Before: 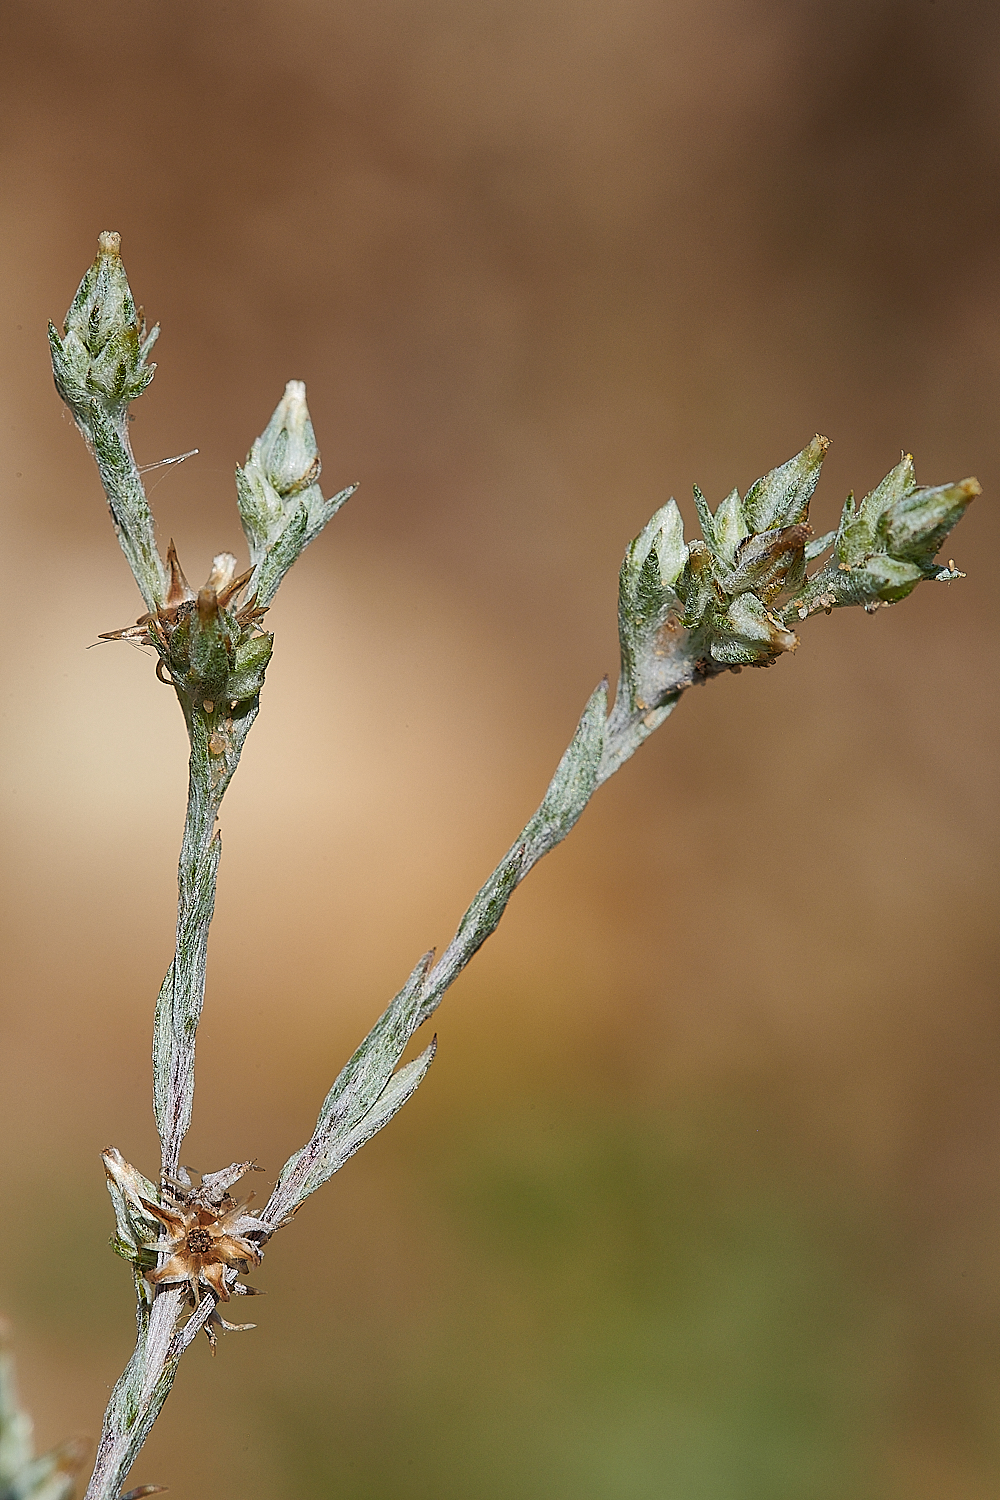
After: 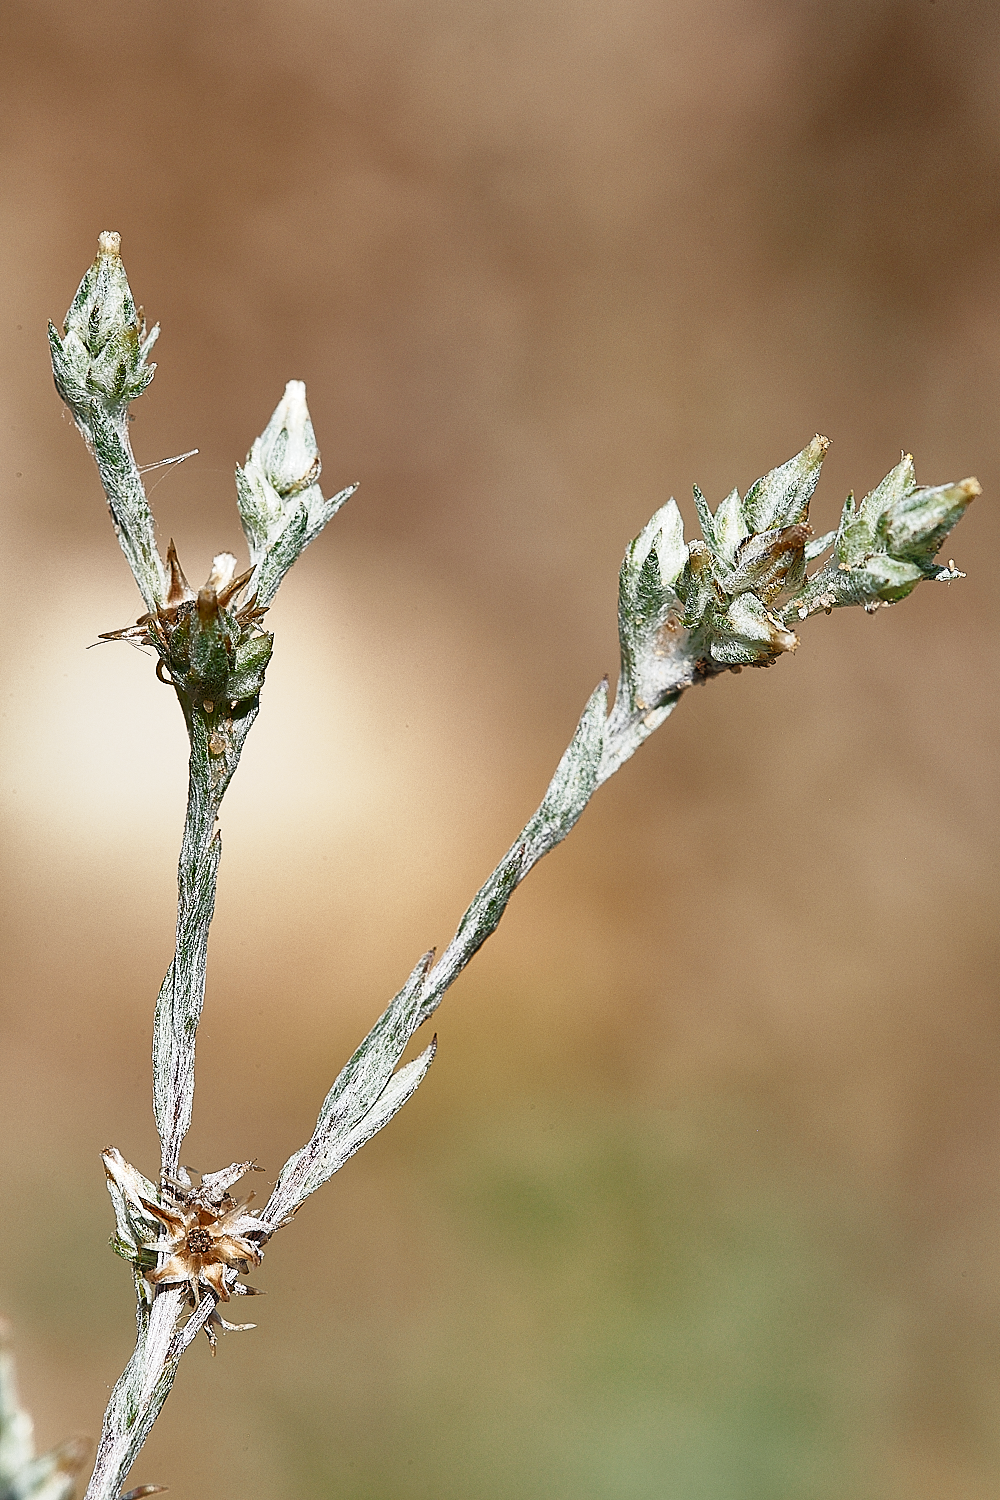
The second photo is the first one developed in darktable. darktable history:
color zones: curves: ch0 [(0, 0.5) (0.125, 0.4) (0.25, 0.5) (0.375, 0.4) (0.5, 0.4) (0.625, 0.6) (0.75, 0.6) (0.875, 0.5)]; ch1 [(0, 0.35) (0.125, 0.45) (0.25, 0.35) (0.375, 0.35) (0.5, 0.35) (0.625, 0.35) (0.75, 0.45) (0.875, 0.35)]; ch2 [(0, 0.6) (0.125, 0.5) (0.25, 0.5) (0.375, 0.6) (0.5, 0.6) (0.625, 0.5) (0.75, 0.5) (0.875, 0.5)]
shadows and highlights: shadows 59.2, highlights -60.14, soften with gaussian
contrast brightness saturation: saturation -0.062
tone curve: curves: ch0 [(0, 0.013) (0.129, 0.1) (0.327, 0.382) (0.489, 0.573) (0.66, 0.748) (0.858, 0.926) (1, 0.977)]; ch1 [(0, 0) (0.353, 0.344) (0.45, 0.46) (0.498, 0.498) (0.521, 0.512) (0.563, 0.559) (0.592, 0.585) (0.647, 0.68) (1, 1)]; ch2 [(0, 0) (0.333, 0.346) (0.375, 0.375) (0.427, 0.44) (0.476, 0.492) (0.511, 0.508) (0.528, 0.533) (0.579, 0.61) (0.612, 0.644) (0.66, 0.715) (1, 1)], preserve colors none
exposure: exposure 0.562 EV, compensate highlight preservation false
